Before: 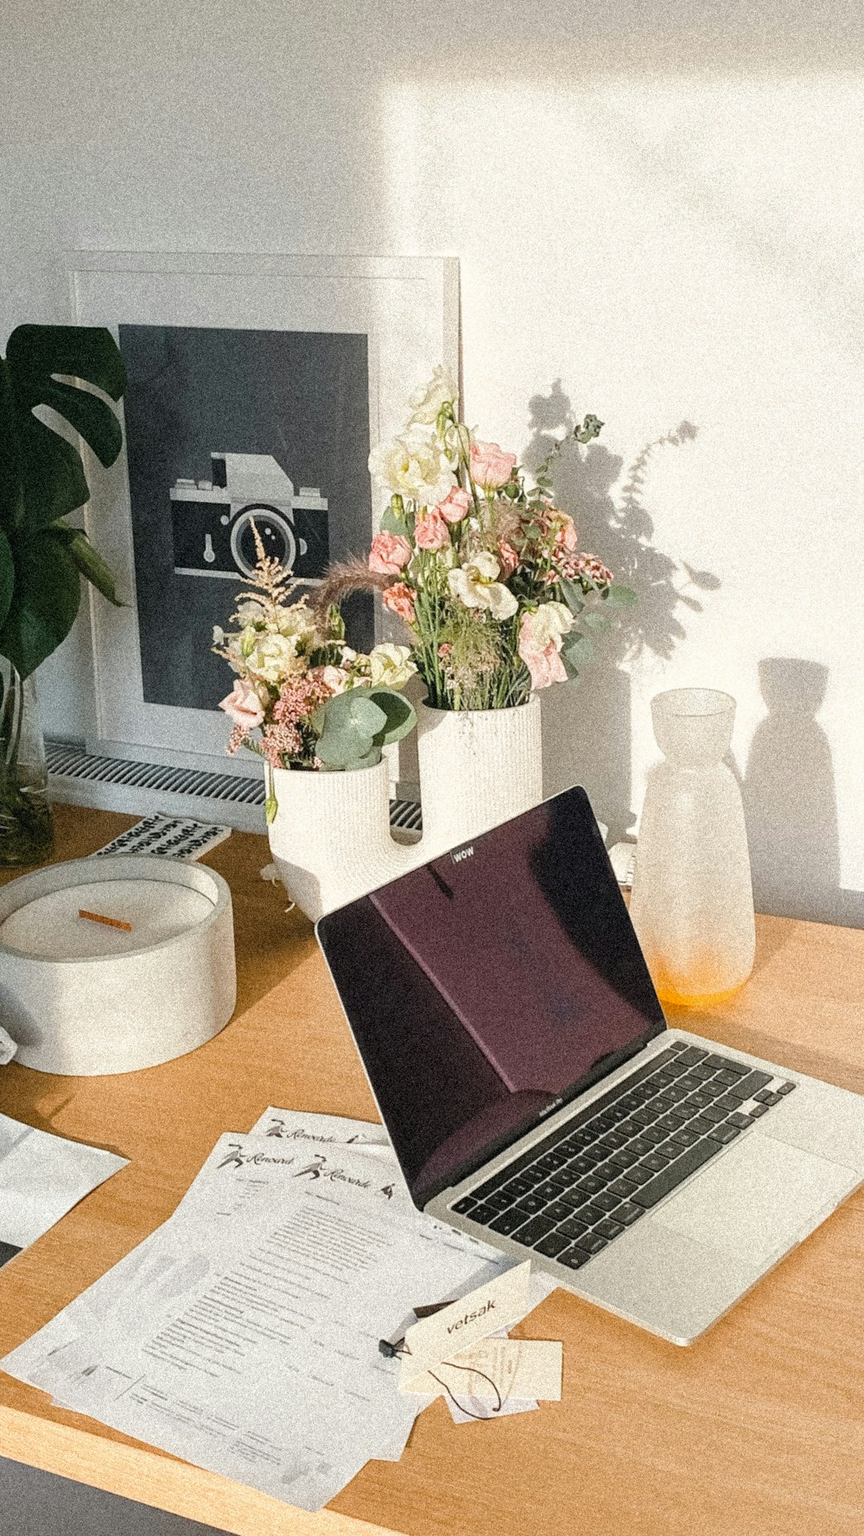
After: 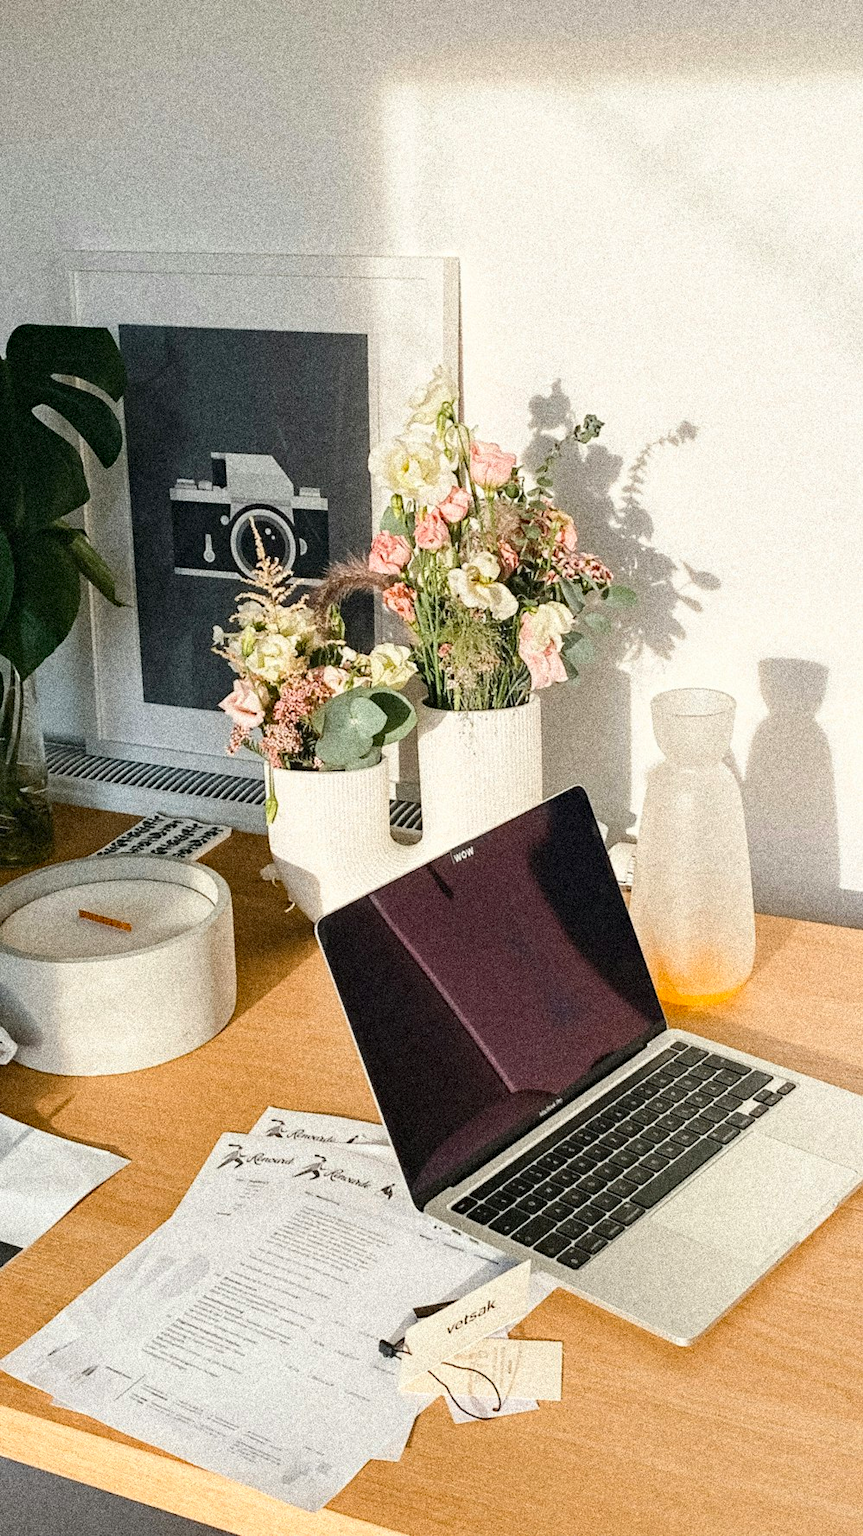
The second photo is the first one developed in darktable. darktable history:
haze removal: compatibility mode true, adaptive false
contrast brightness saturation: contrast 0.15, brightness -0.01, saturation 0.1
